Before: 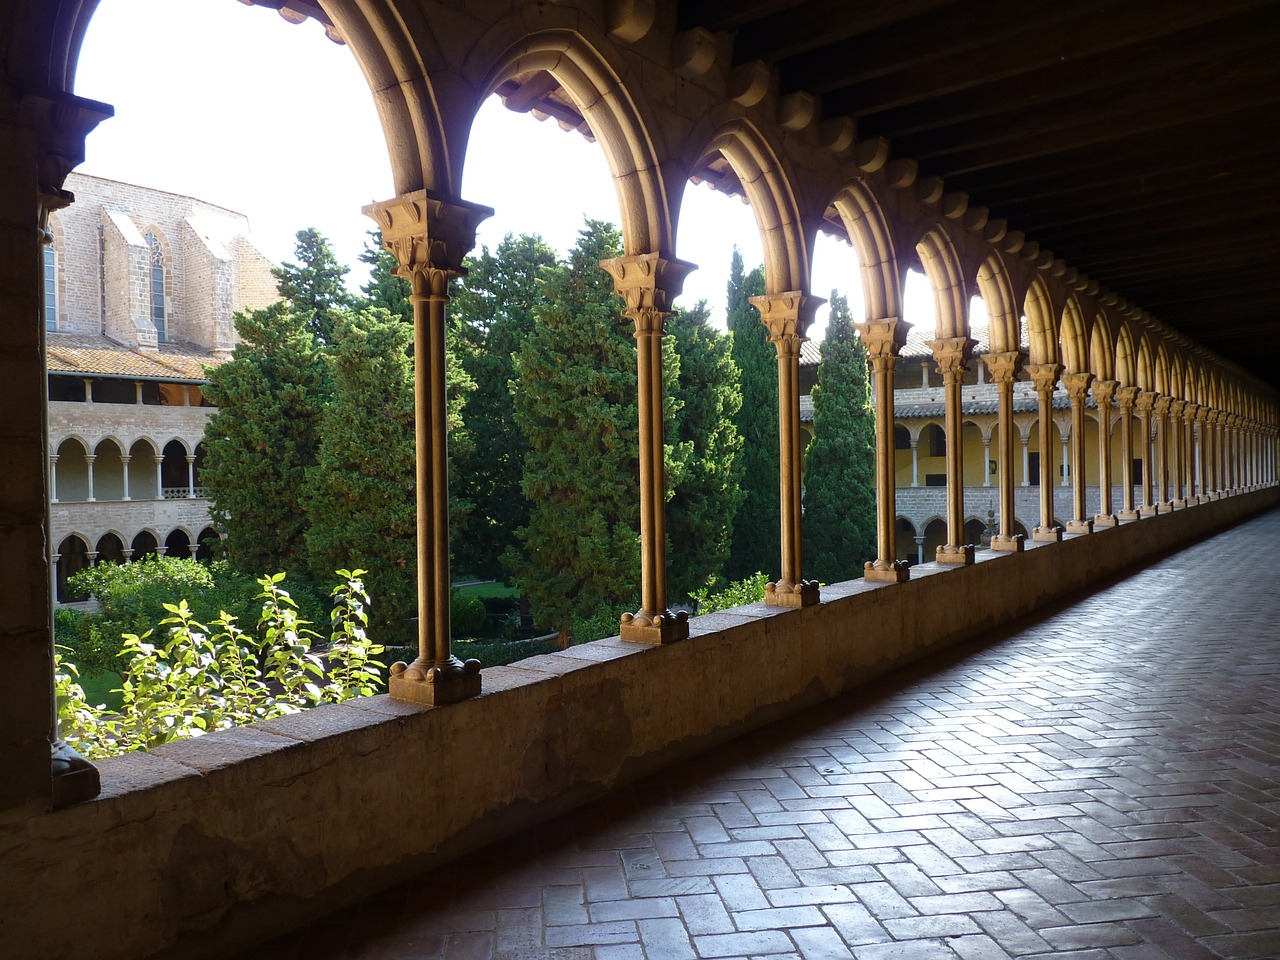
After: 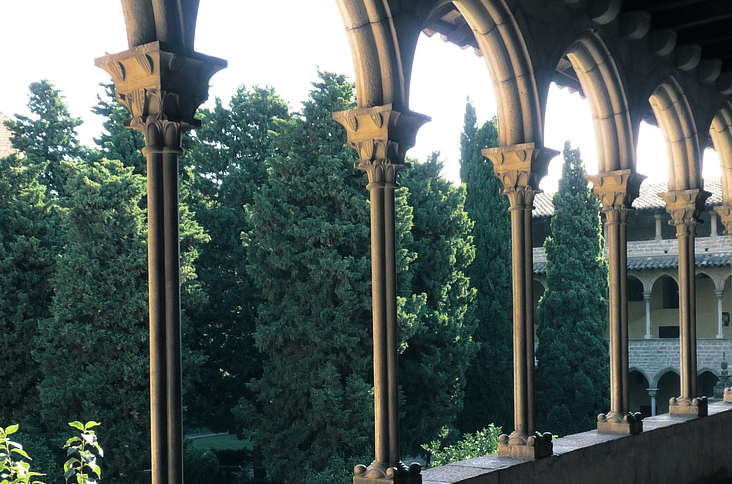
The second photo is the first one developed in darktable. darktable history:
split-toning: shadows › hue 205.2°, shadows › saturation 0.43, highlights › hue 54°, highlights › saturation 0.54
crop: left 20.932%, top 15.471%, right 21.848%, bottom 34.081%
